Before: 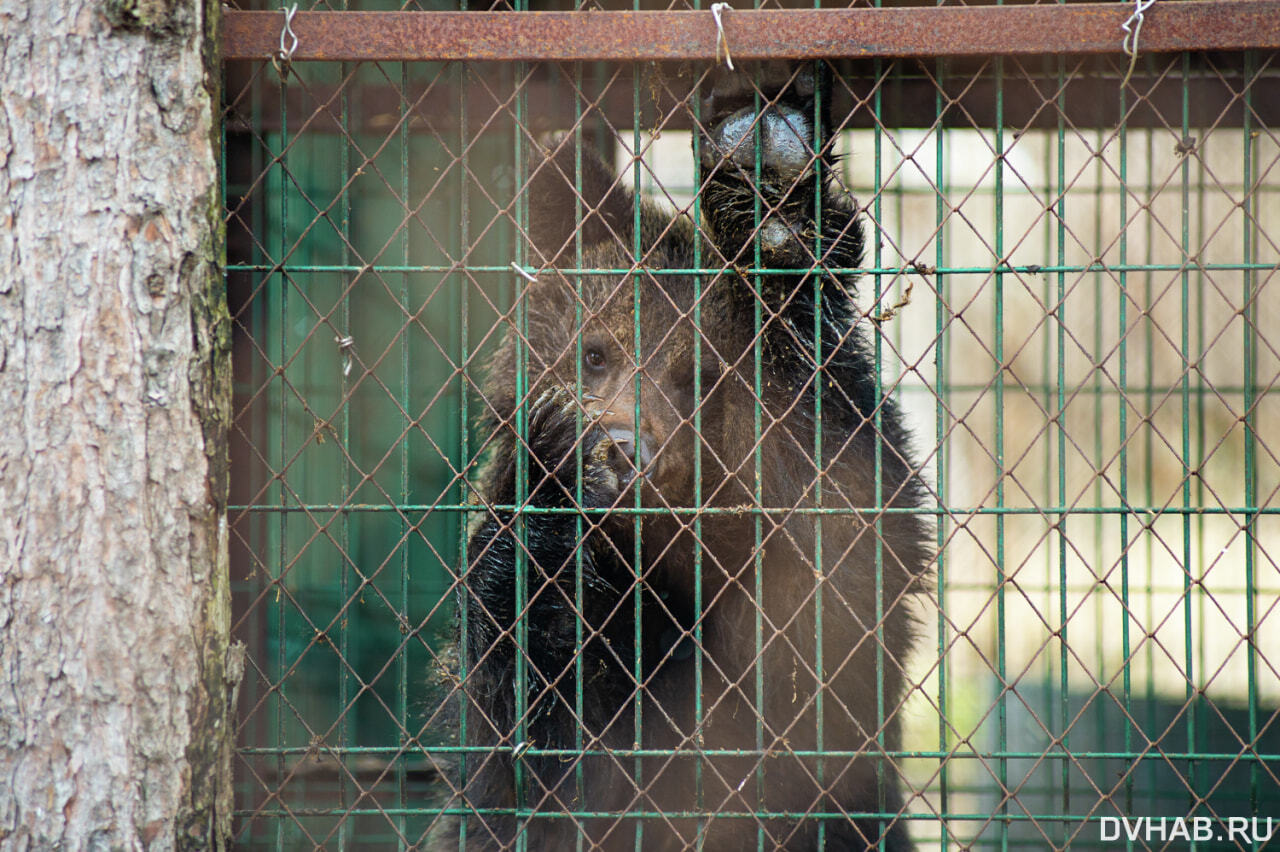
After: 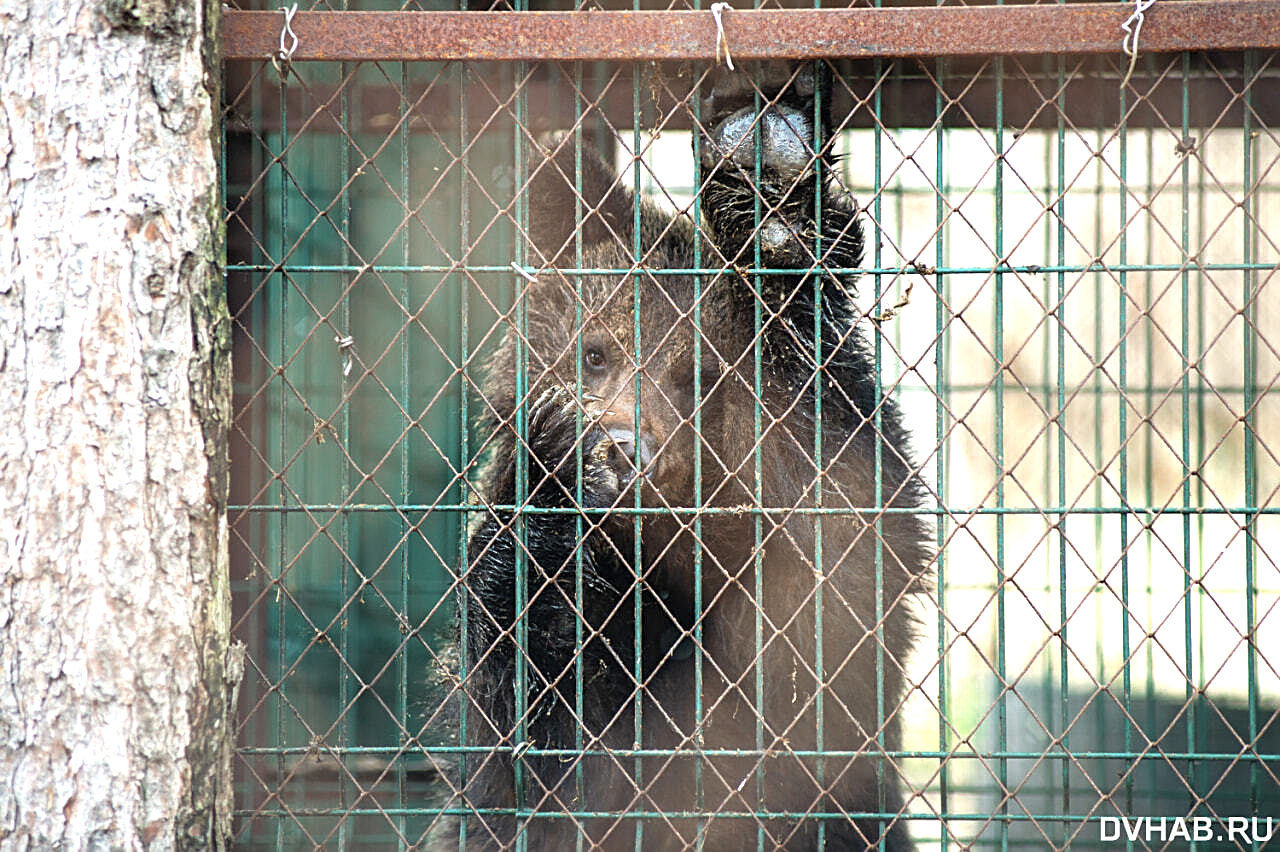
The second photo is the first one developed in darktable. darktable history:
sharpen: on, module defaults
color zones: curves: ch0 [(0, 0.5) (0.125, 0.4) (0.25, 0.5) (0.375, 0.4) (0.5, 0.4) (0.625, 0.35) (0.75, 0.35) (0.875, 0.5)]; ch1 [(0, 0.35) (0.125, 0.45) (0.25, 0.35) (0.375, 0.35) (0.5, 0.35) (0.625, 0.35) (0.75, 0.45) (0.875, 0.35)]; ch2 [(0, 0.6) (0.125, 0.5) (0.25, 0.5) (0.375, 0.6) (0.5, 0.6) (0.625, 0.5) (0.75, 0.5) (0.875, 0.5)]
exposure: black level correction 0, exposure 0.892 EV, compensate exposure bias true, compensate highlight preservation false
